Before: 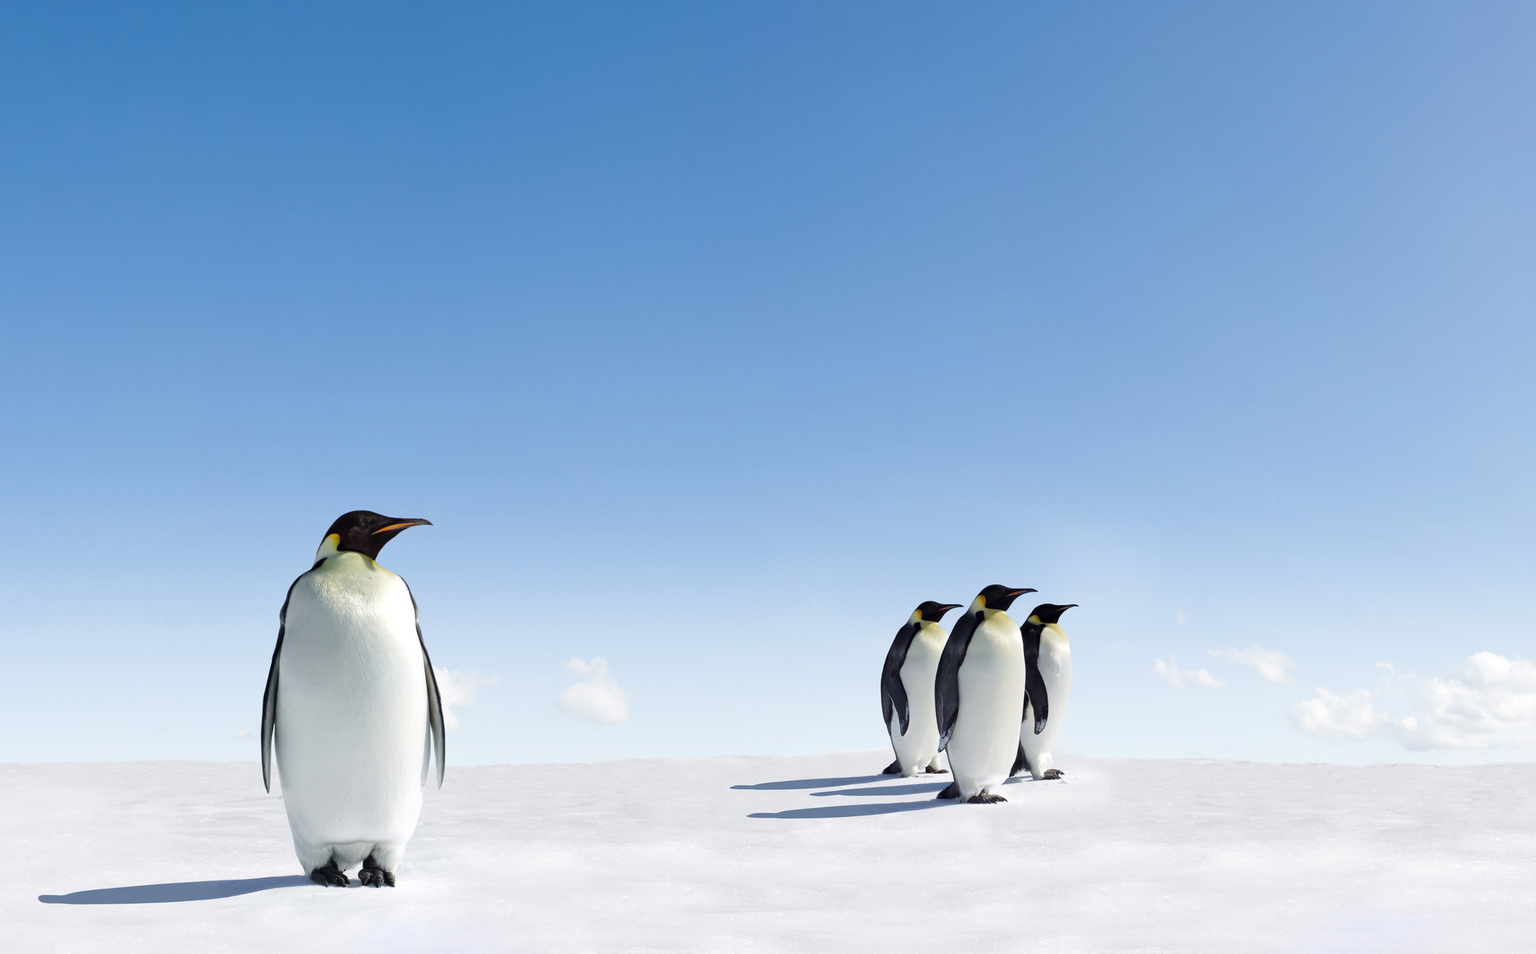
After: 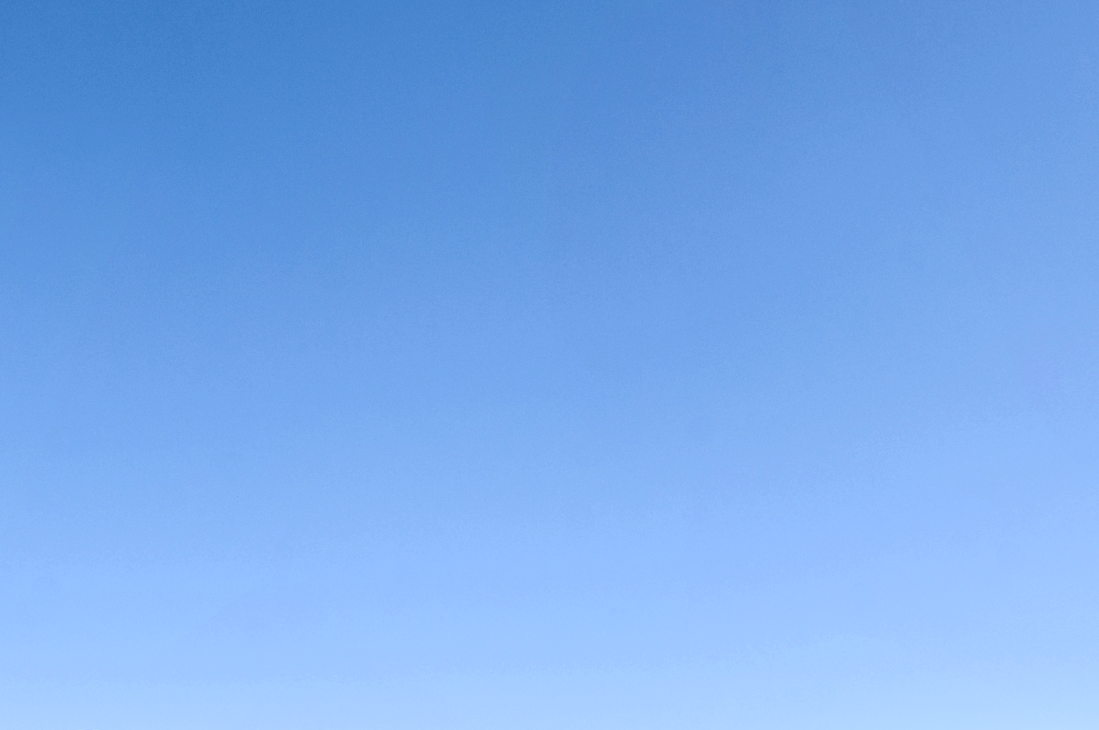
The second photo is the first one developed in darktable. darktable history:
tone equalizer: on, module defaults
white balance: red 0.984, blue 1.059
crop: left 19.556%, right 30.401%, bottom 46.458%
contrast brightness saturation: contrast 0.28
